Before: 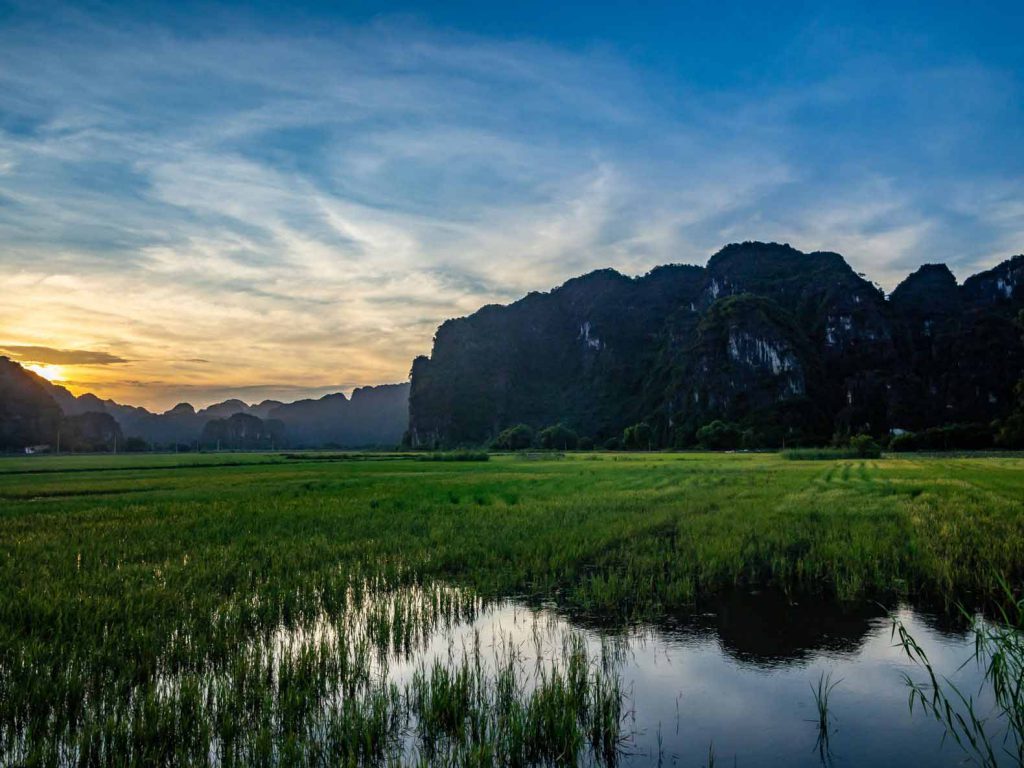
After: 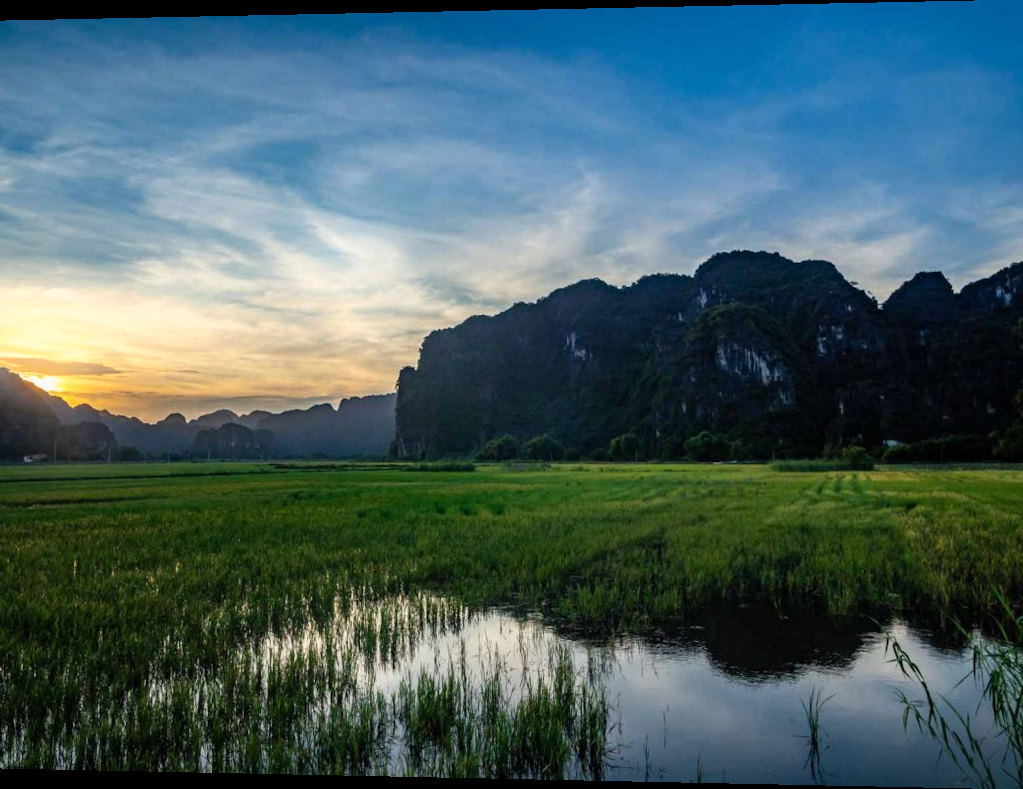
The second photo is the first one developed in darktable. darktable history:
rotate and perspective: lens shift (horizontal) -0.055, automatic cropping off
bloom: size 5%, threshold 95%, strength 15%
